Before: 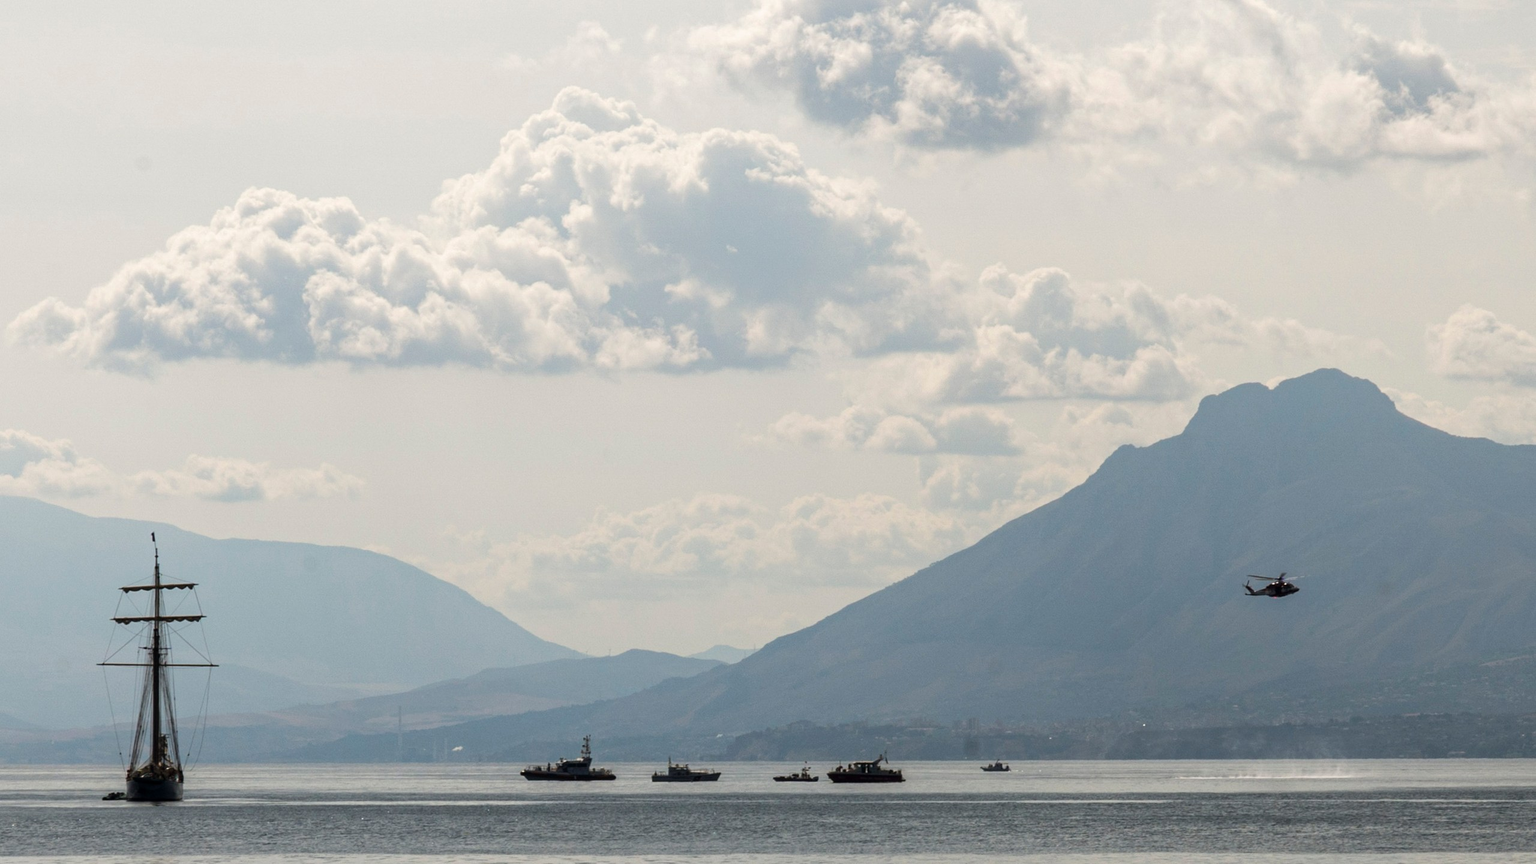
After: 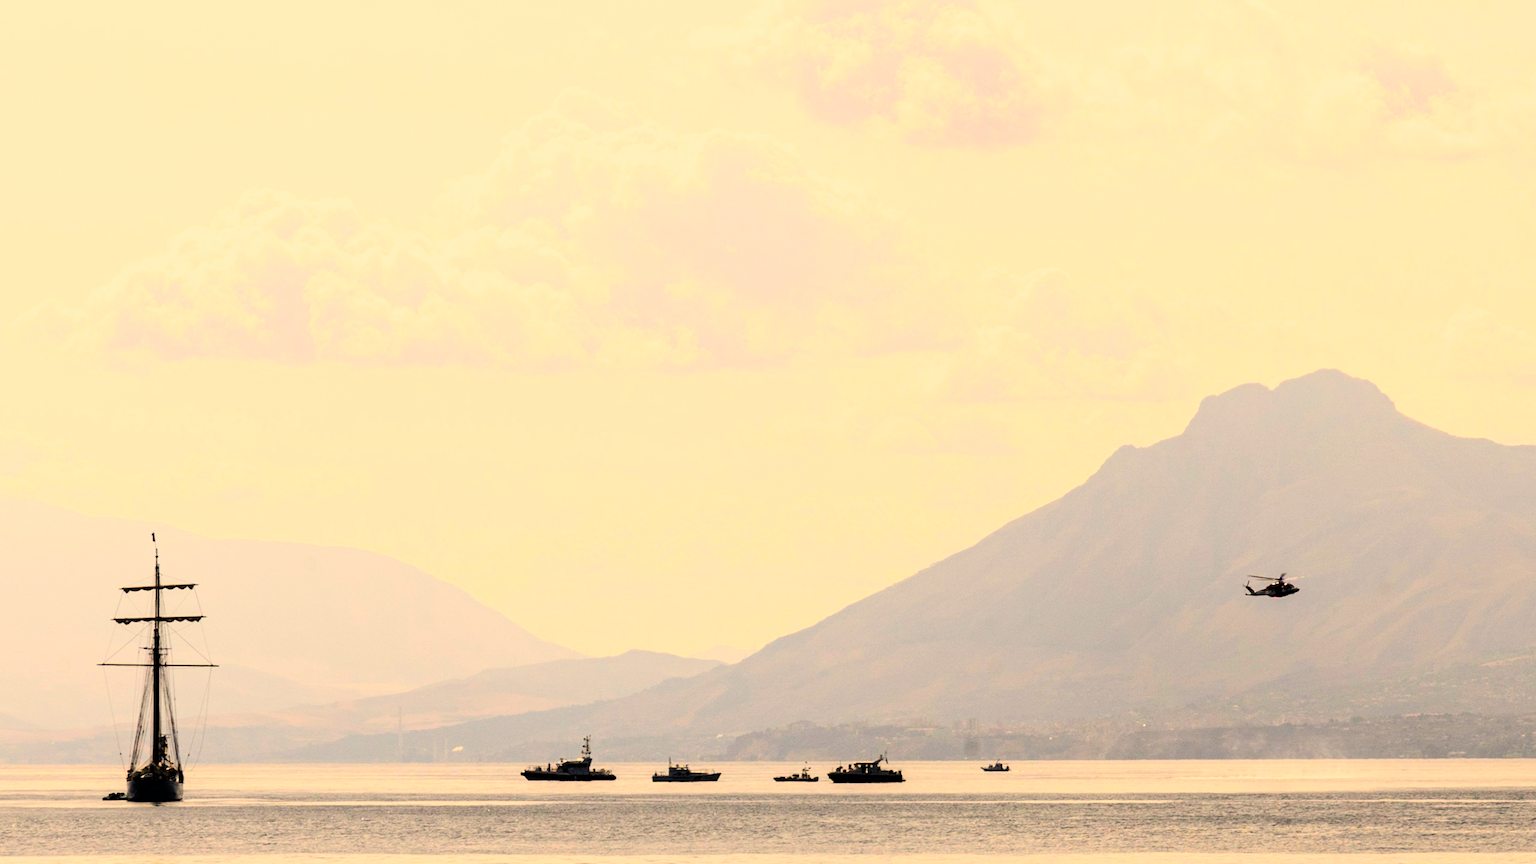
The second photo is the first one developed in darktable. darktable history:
exposure: black level correction 0.002, exposure 1.307 EV, compensate exposure bias true, compensate highlight preservation false
tone equalizer: -8 EV -0.735 EV, -7 EV -0.709 EV, -6 EV -0.579 EV, -5 EV -0.384 EV, -3 EV 0.366 EV, -2 EV 0.6 EV, -1 EV 0.694 EV, +0 EV 0.774 EV, edges refinement/feathering 500, mask exposure compensation -1.57 EV, preserve details no
color correction: highlights a* 15.01, highlights b* 31.5
filmic rgb: black relative exposure -7.34 EV, white relative exposure 5.07 EV, hardness 3.22, color science v6 (2022)
